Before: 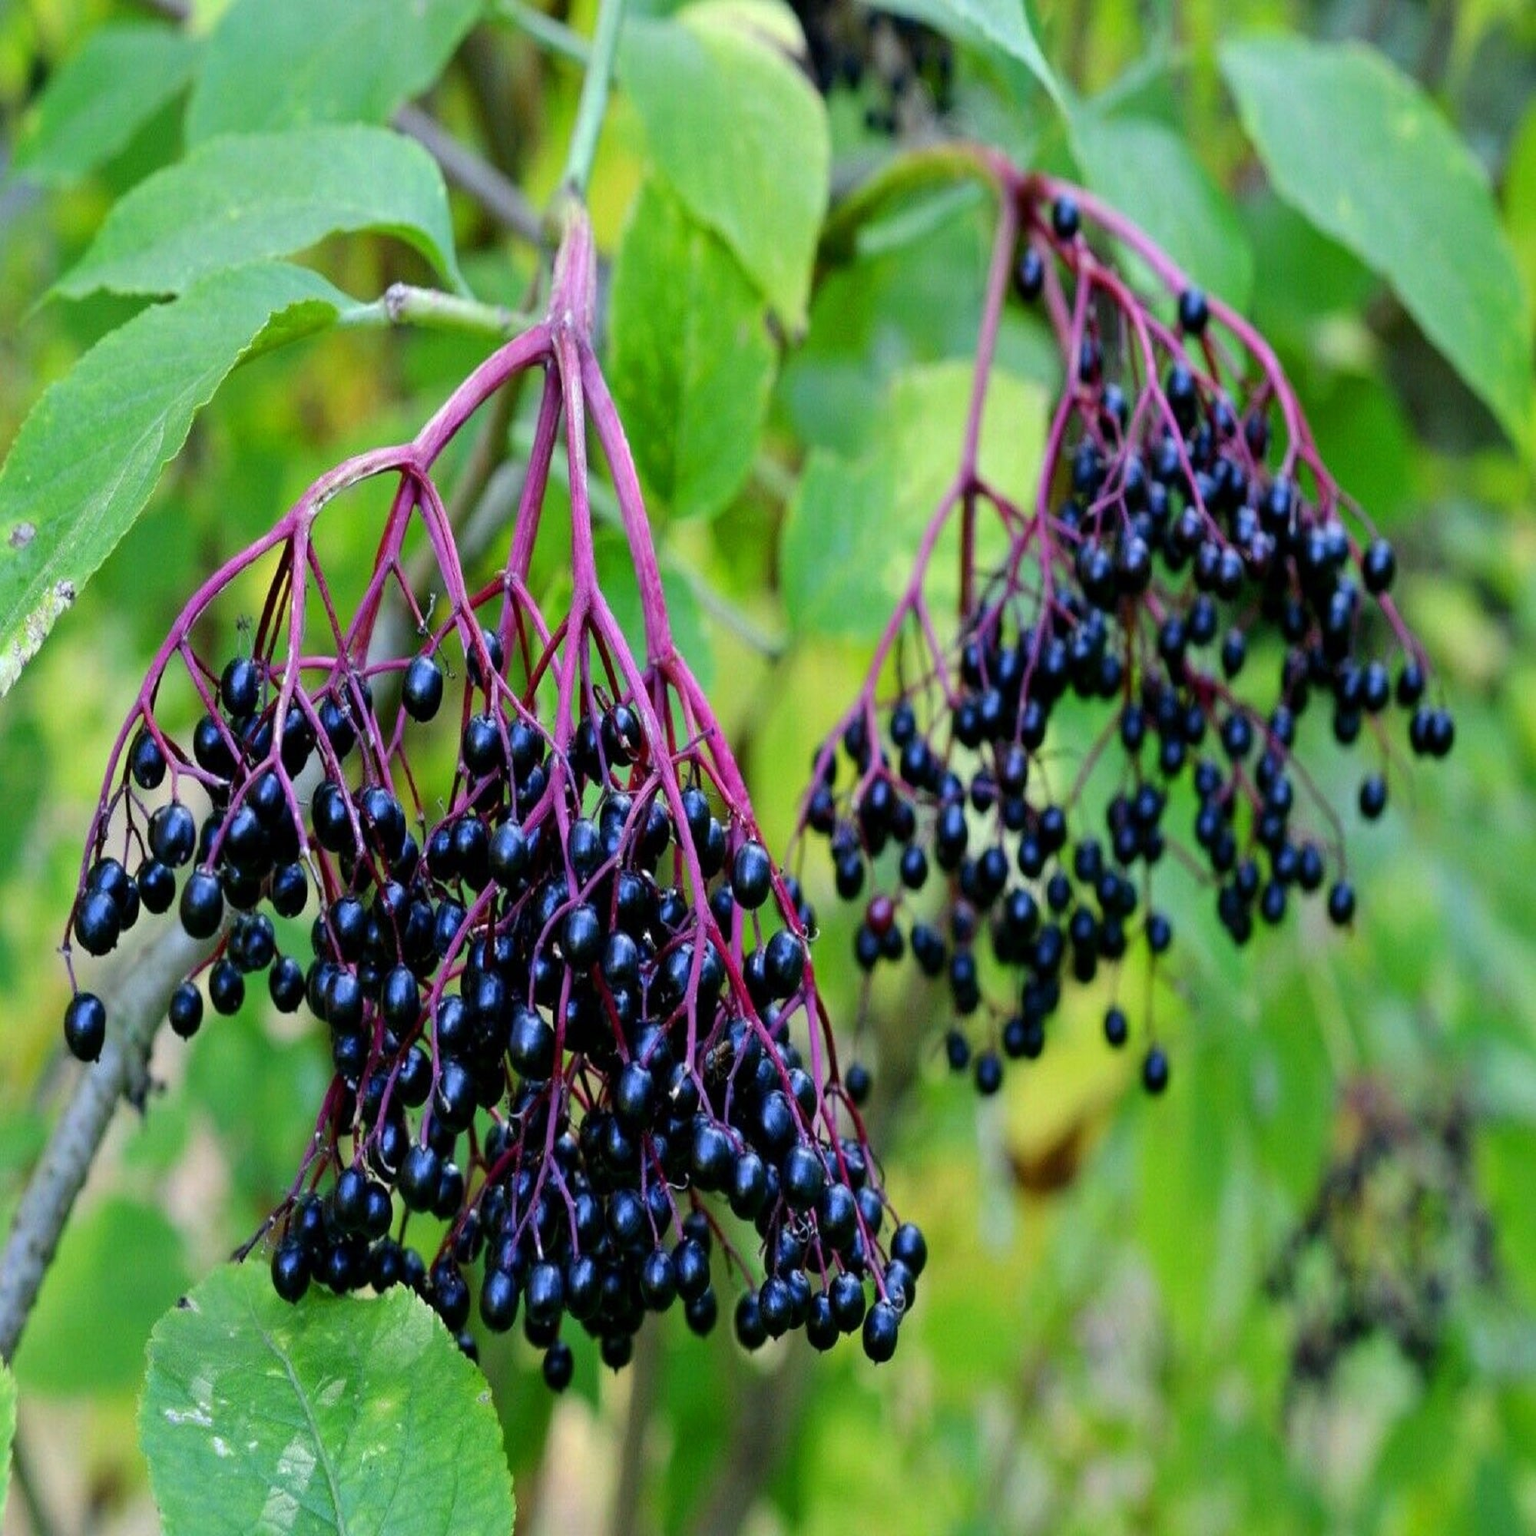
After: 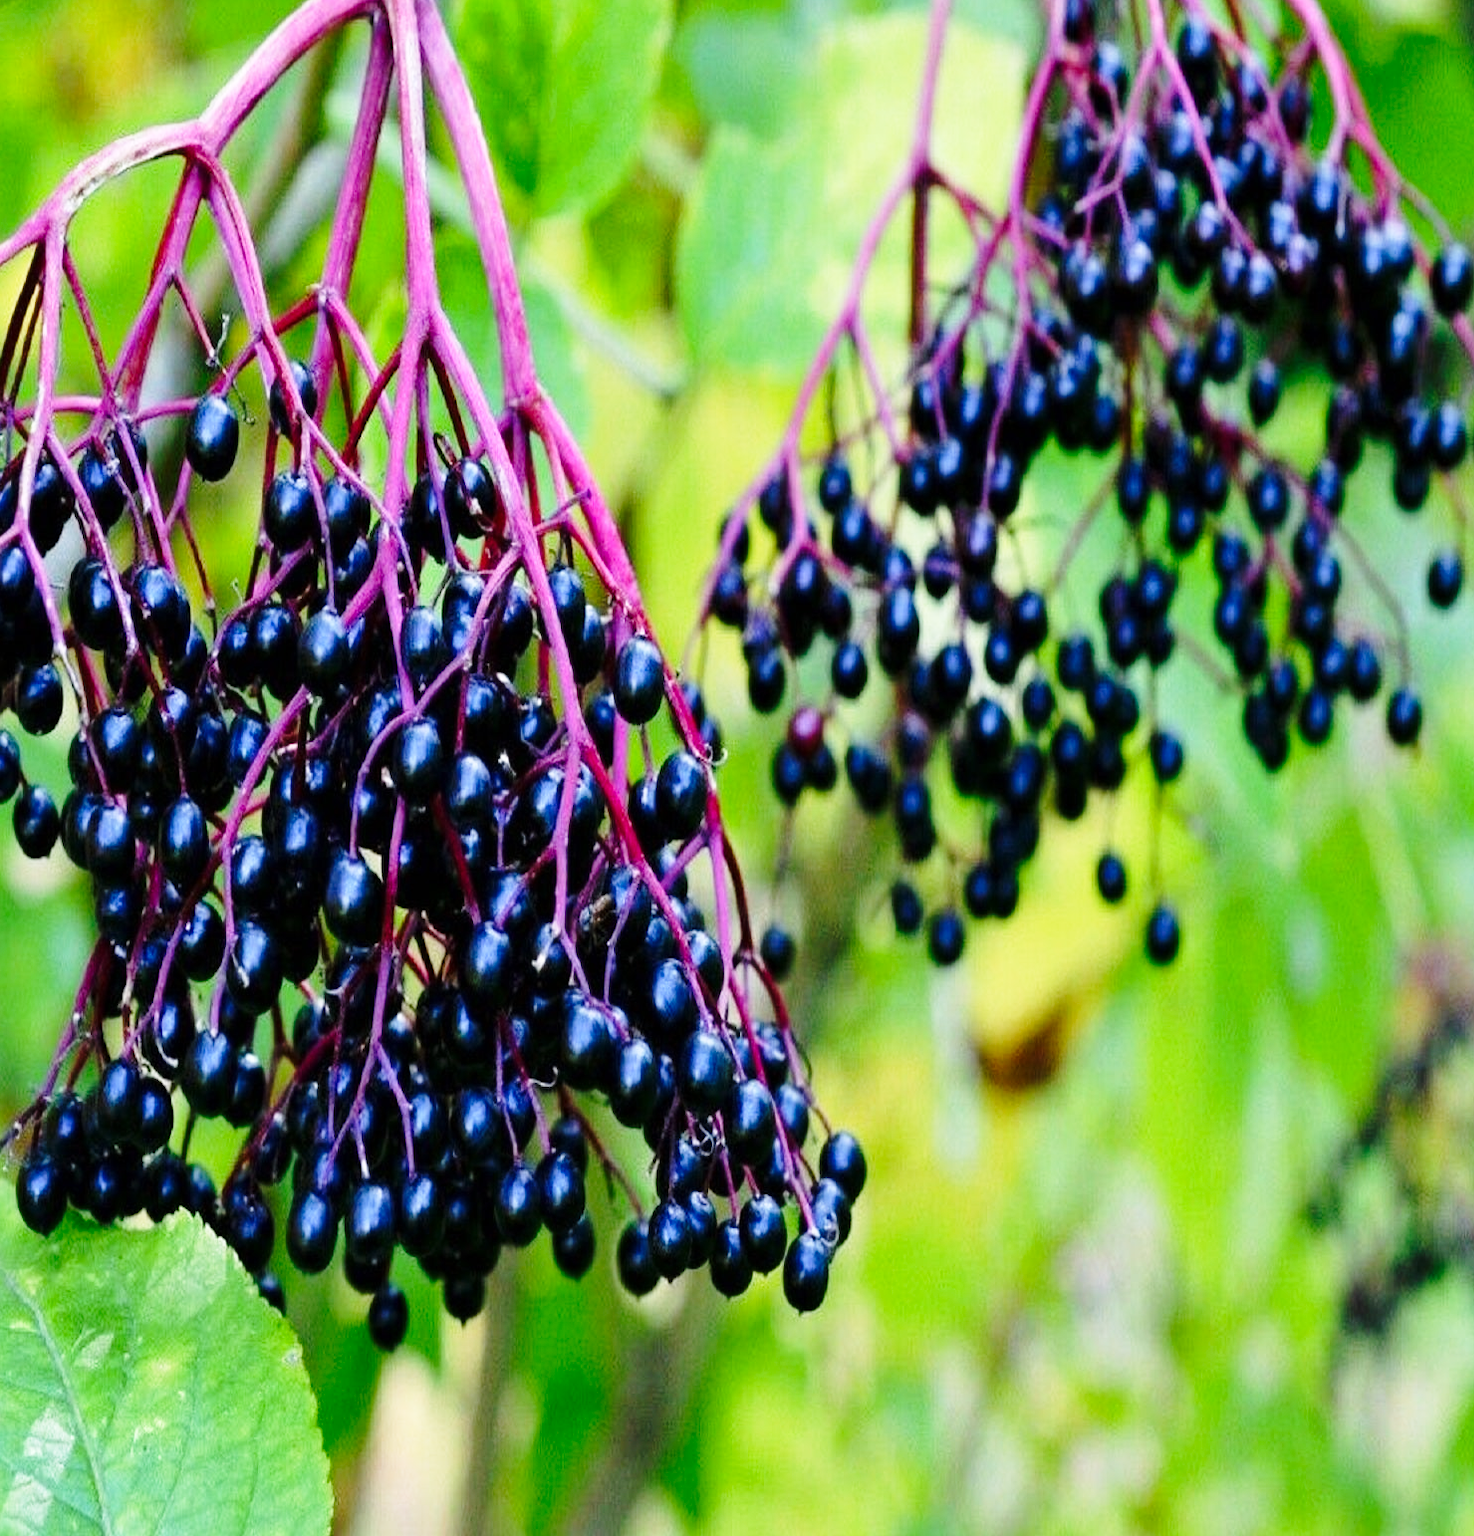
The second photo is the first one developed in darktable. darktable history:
base curve: curves: ch0 [(0, 0) (0.028, 0.03) (0.121, 0.232) (0.46, 0.748) (0.859, 0.968) (1, 1)], preserve colors none
crop: left 16.871%, top 22.857%, right 9.116%
